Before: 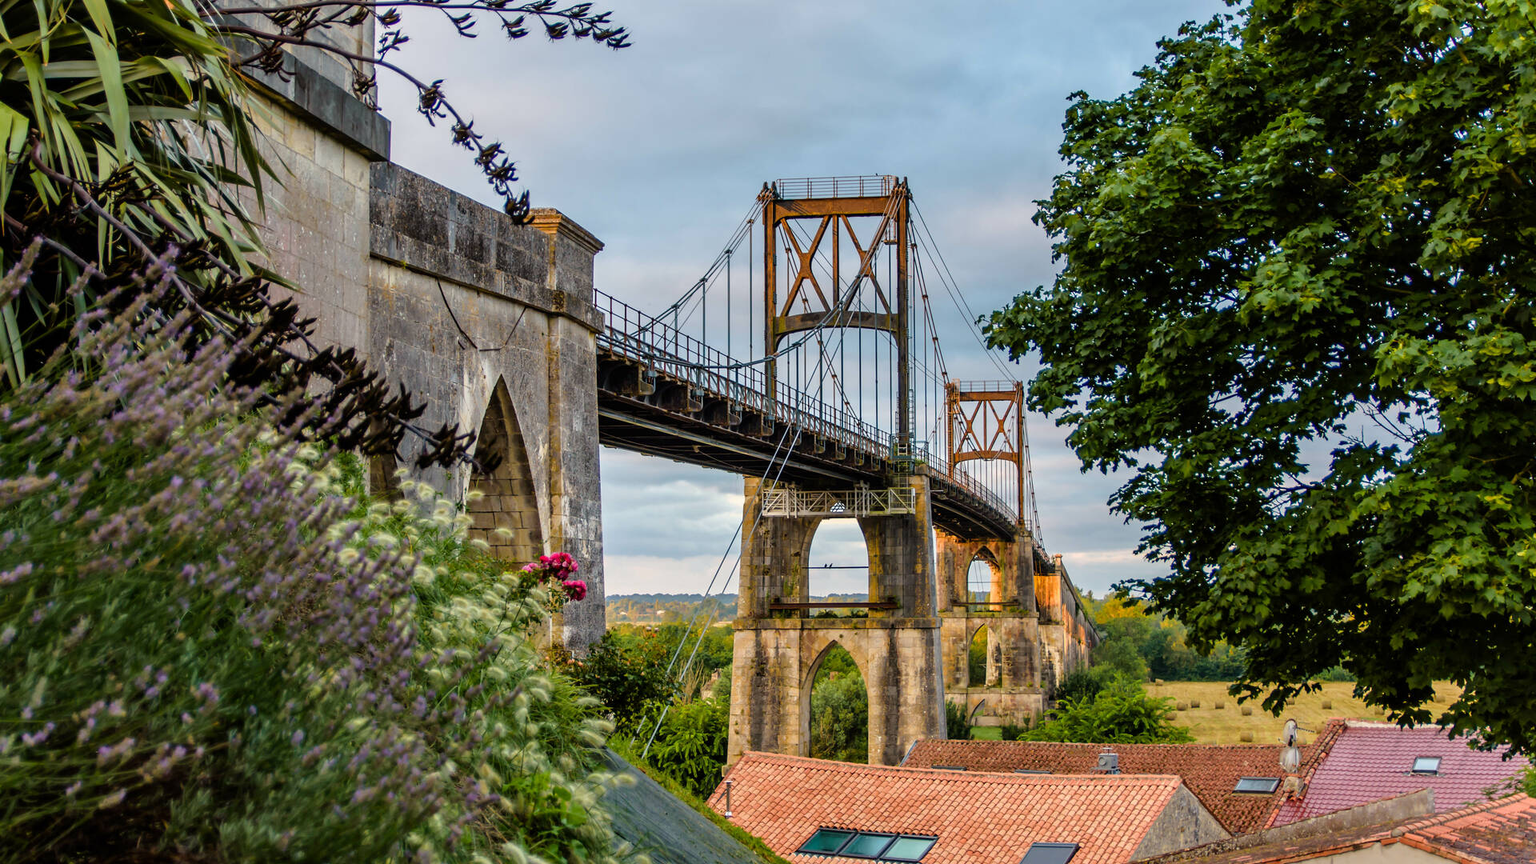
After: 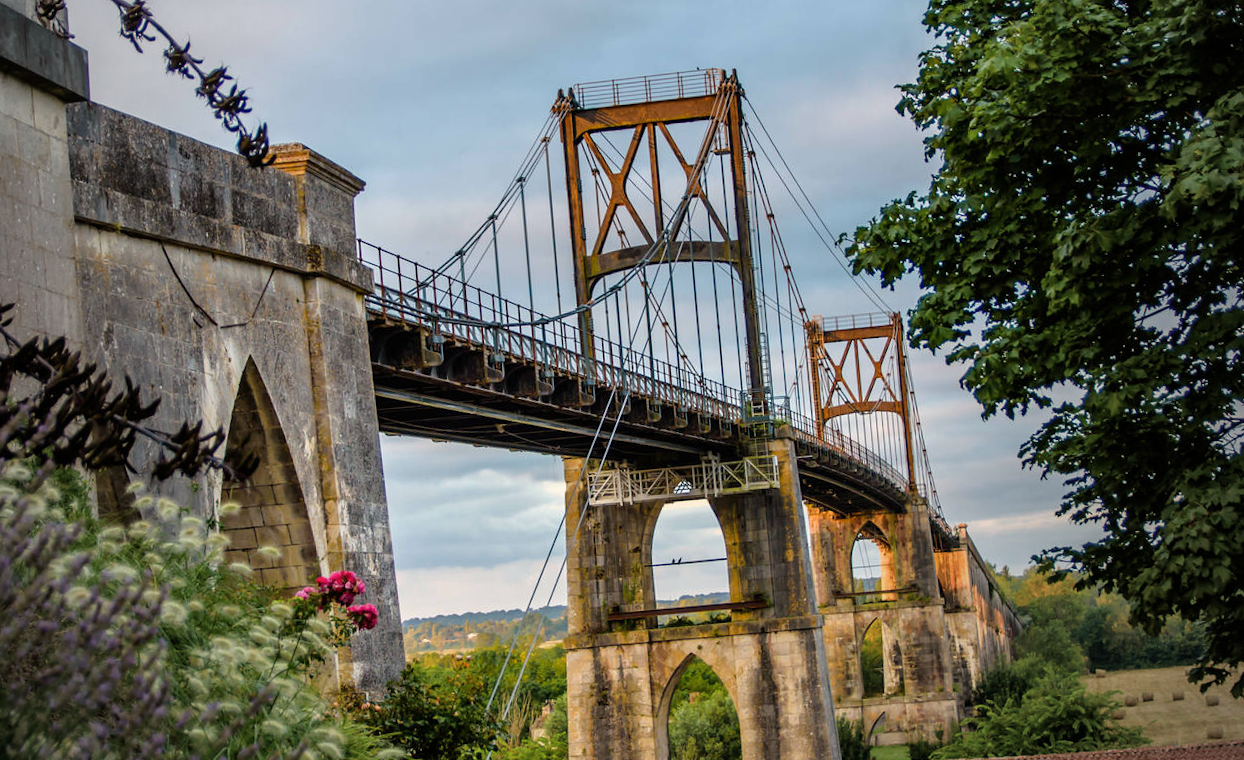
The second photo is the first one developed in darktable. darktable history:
vignetting: fall-off start 72.14%, fall-off radius 108.07%, brightness -0.713, saturation -0.488, center (-0.054, -0.359), width/height ratio 0.729
rotate and perspective: rotation -4.57°, crop left 0.054, crop right 0.944, crop top 0.087, crop bottom 0.914
crop and rotate: left 17.046%, top 10.659%, right 12.989%, bottom 14.553%
